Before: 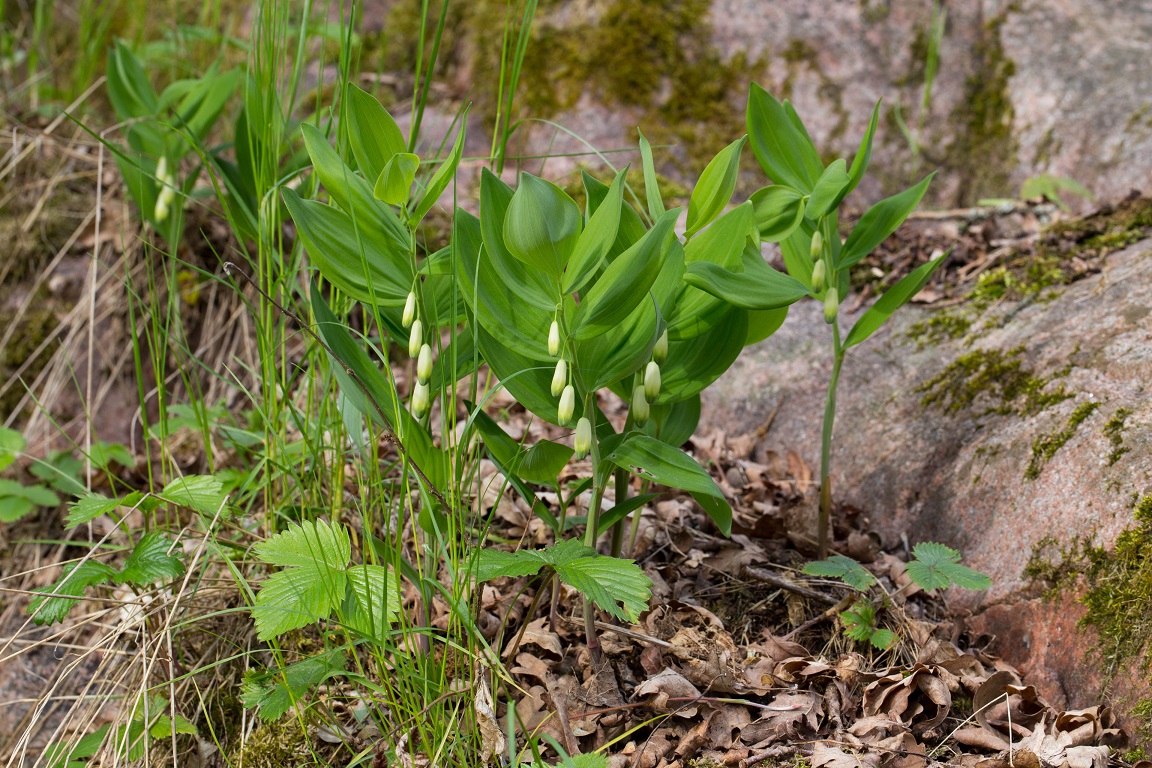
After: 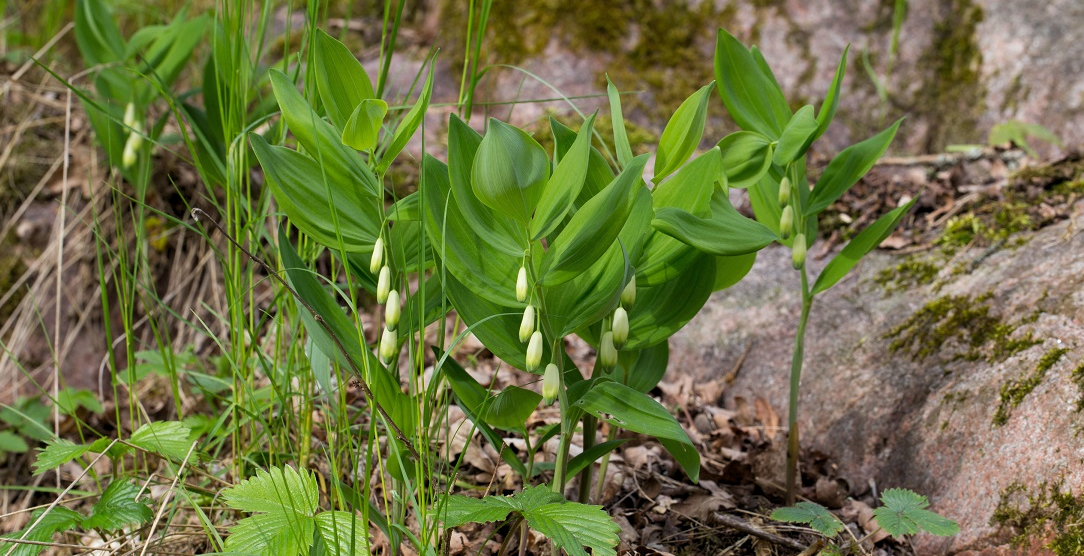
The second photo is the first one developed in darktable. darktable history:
levels: levels [0.026, 0.507, 0.987]
crop: left 2.802%, top 7.149%, right 3.05%, bottom 20.344%
